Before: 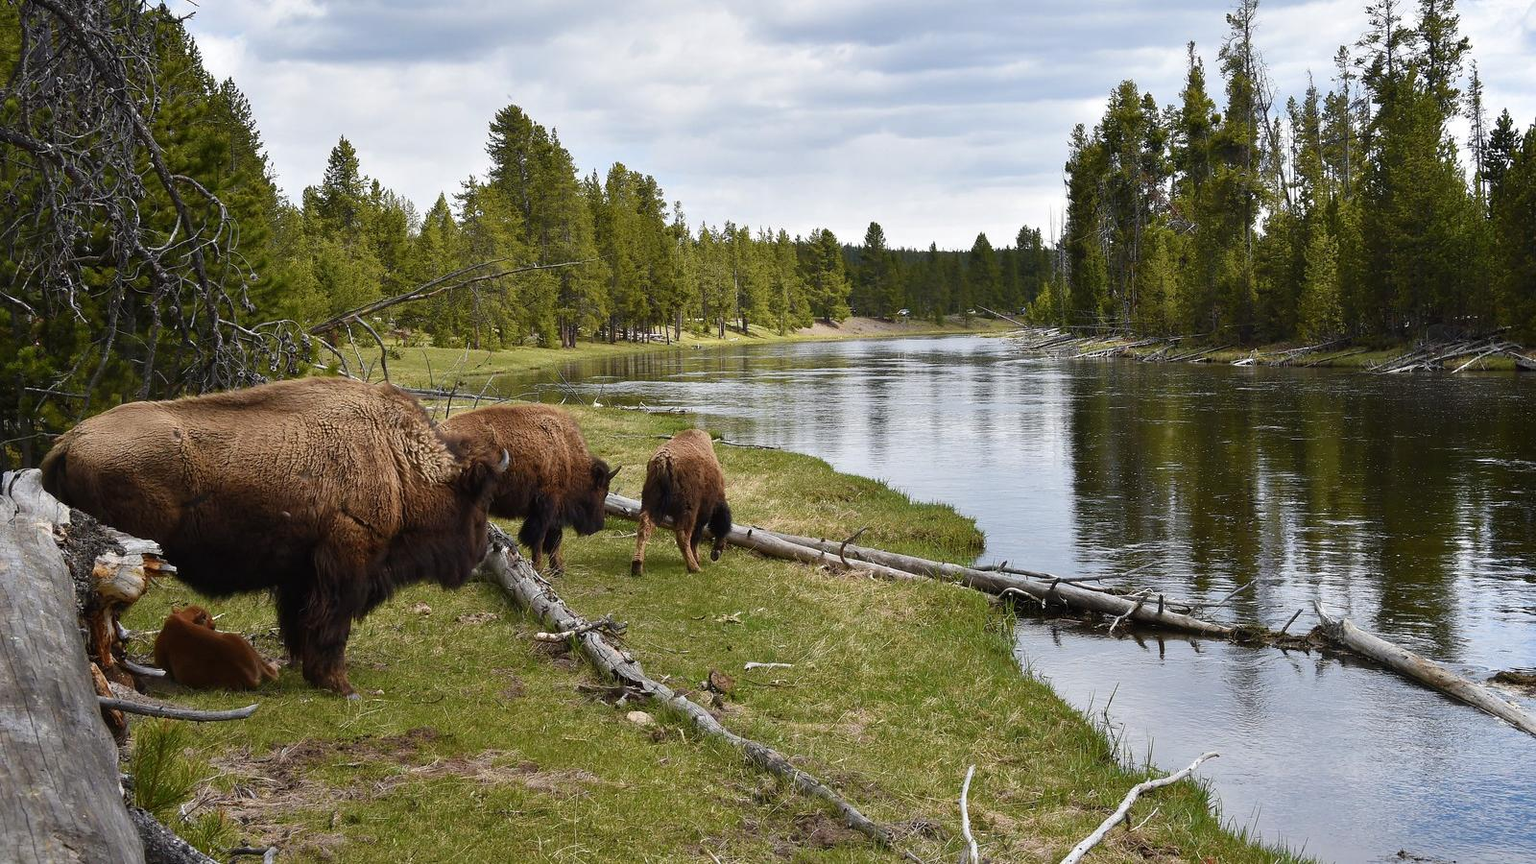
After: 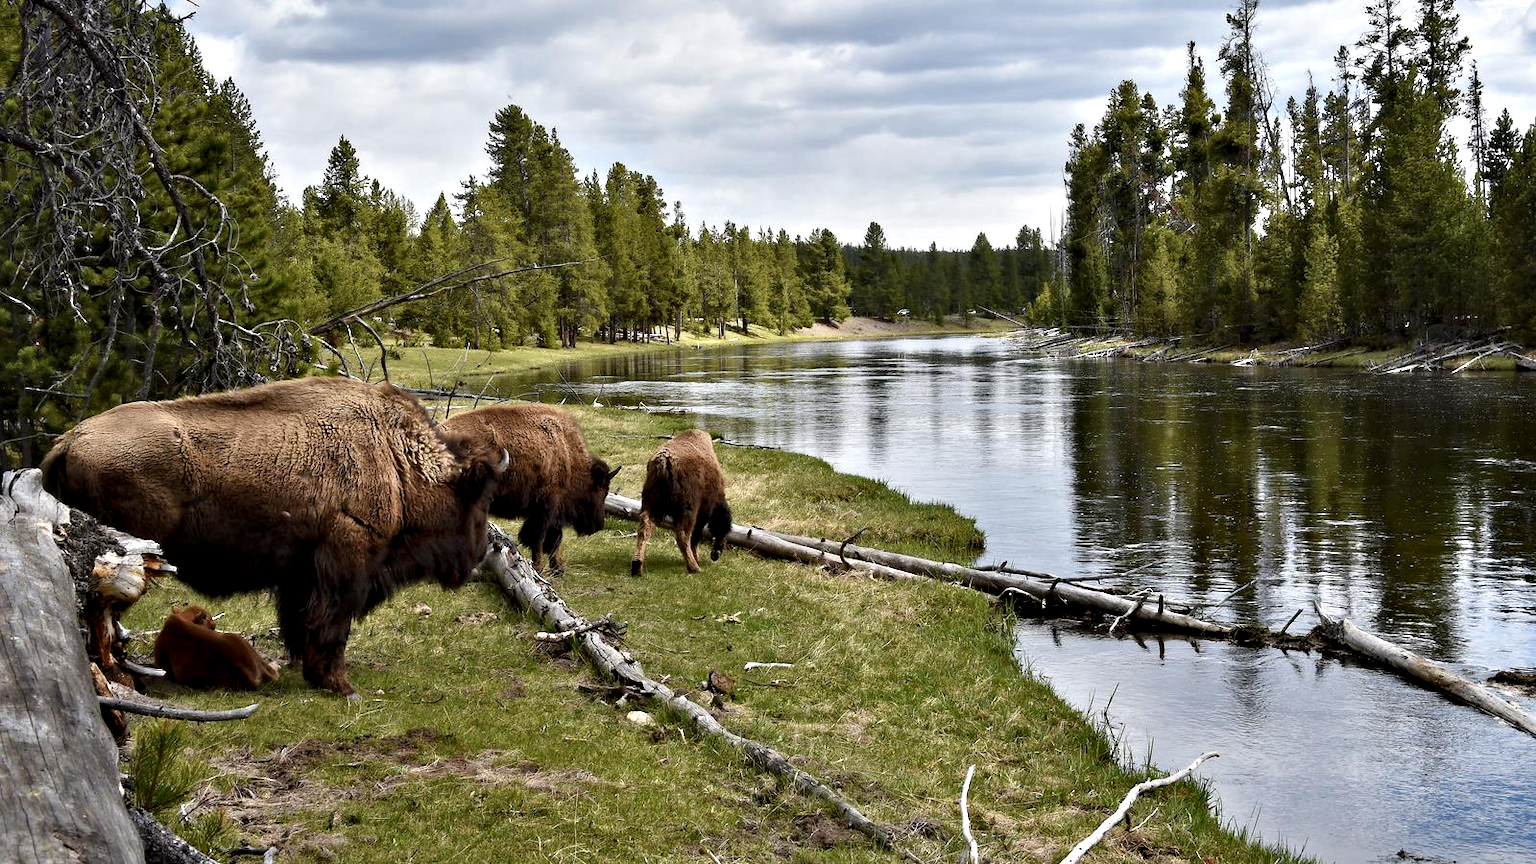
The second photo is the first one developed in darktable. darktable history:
contrast equalizer: octaves 7, y [[0.511, 0.558, 0.631, 0.632, 0.559, 0.512], [0.5 ×6], [0.5 ×6], [0 ×6], [0 ×6]]
